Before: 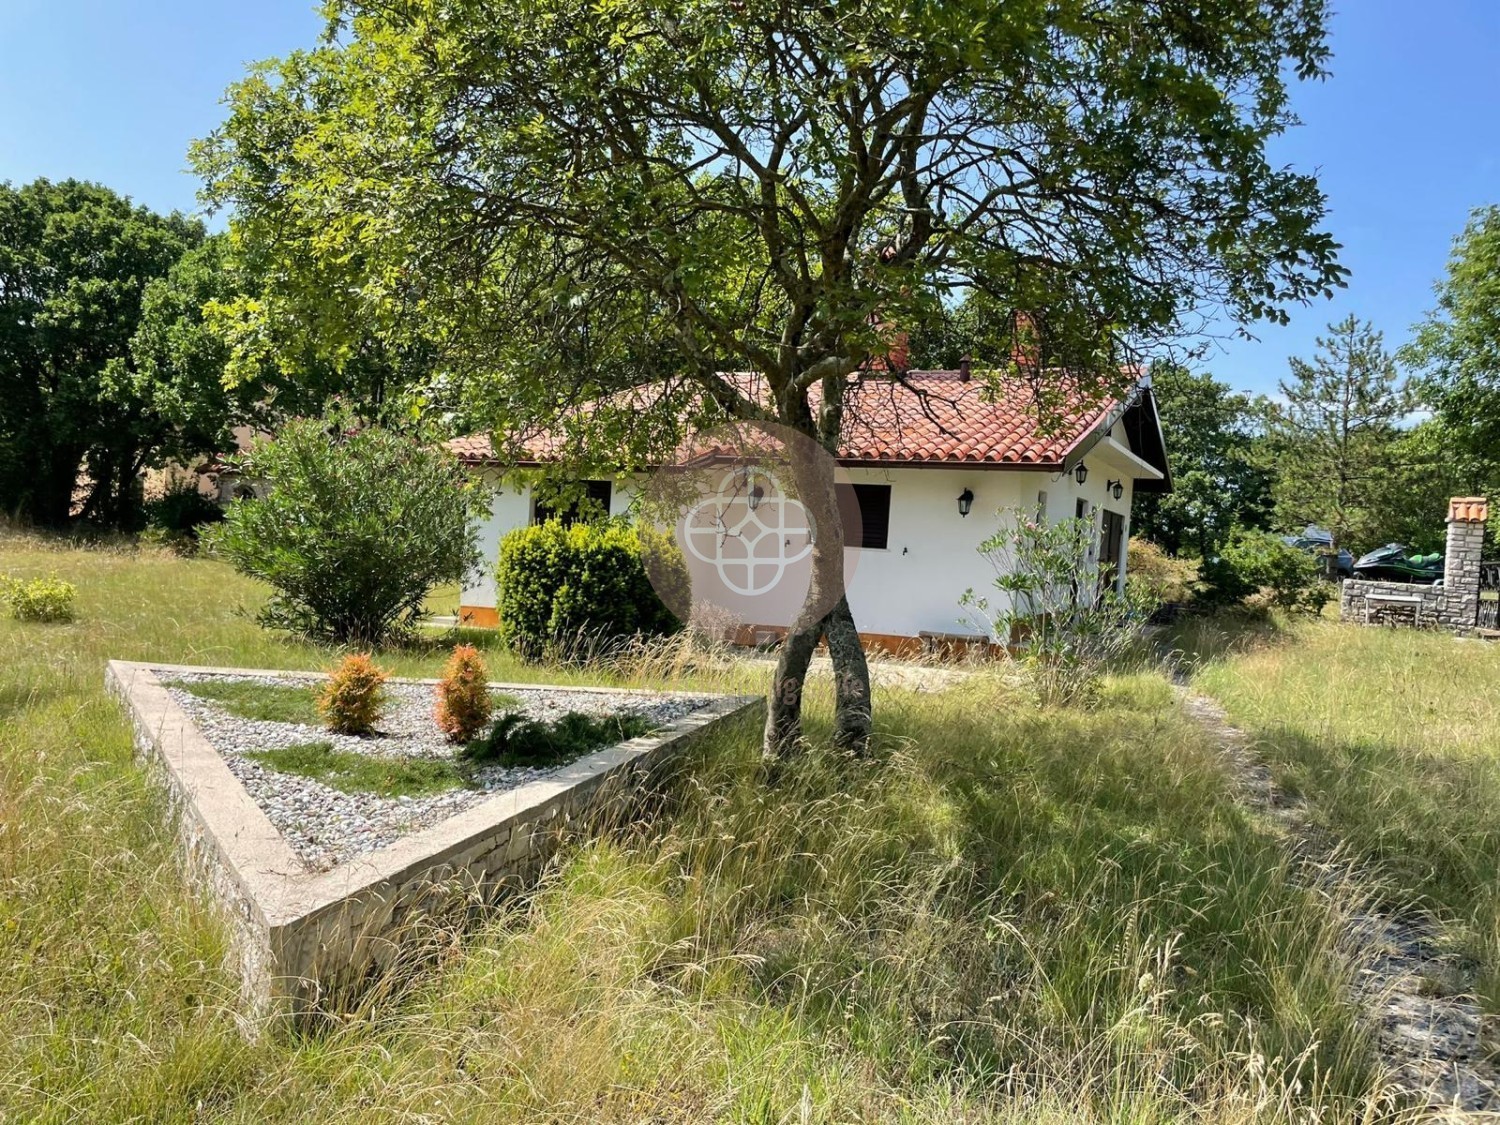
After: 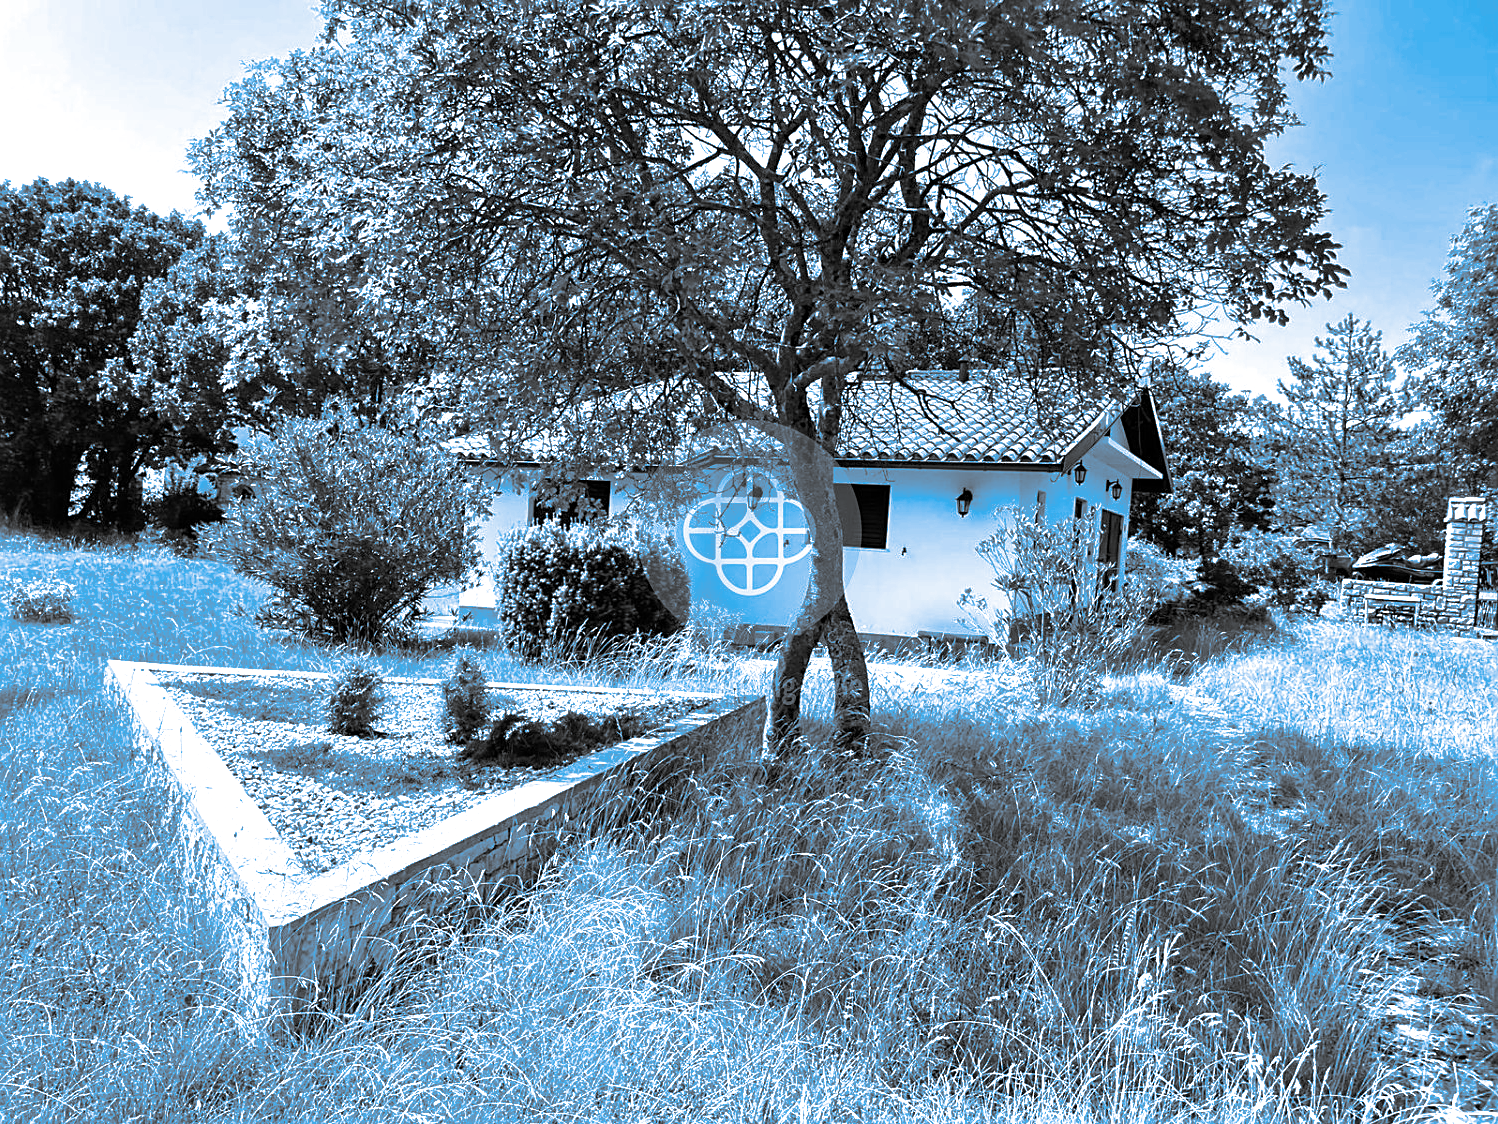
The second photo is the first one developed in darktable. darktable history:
sharpen: on, module defaults
local contrast: mode bilateral grid, contrast 100, coarseness 100, detail 108%, midtone range 0.2
crop and rotate: left 0.126%
monochrome: on, module defaults
split-toning: shadows › hue 220°, shadows › saturation 0.64, highlights › hue 220°, highlights › saturation 0.64, balance 0, compress 5.22%
color balance: mode lift, gamma, gain (sRGB), lift [0.997, 0.979, 1.021, 1.011], gamma [1, 1.084, 0.916, 0.998], gain [1, 0.87, 1.13, 1.101], contrast 4.55%, contrast fulcrum 38.24%, output saturation 104.09%
exposure: exposure 0.485 EV, compensate highlight preservation false
color balance rgb: perceptual saturation grading › global saturation 25%, global vibrance 20%
